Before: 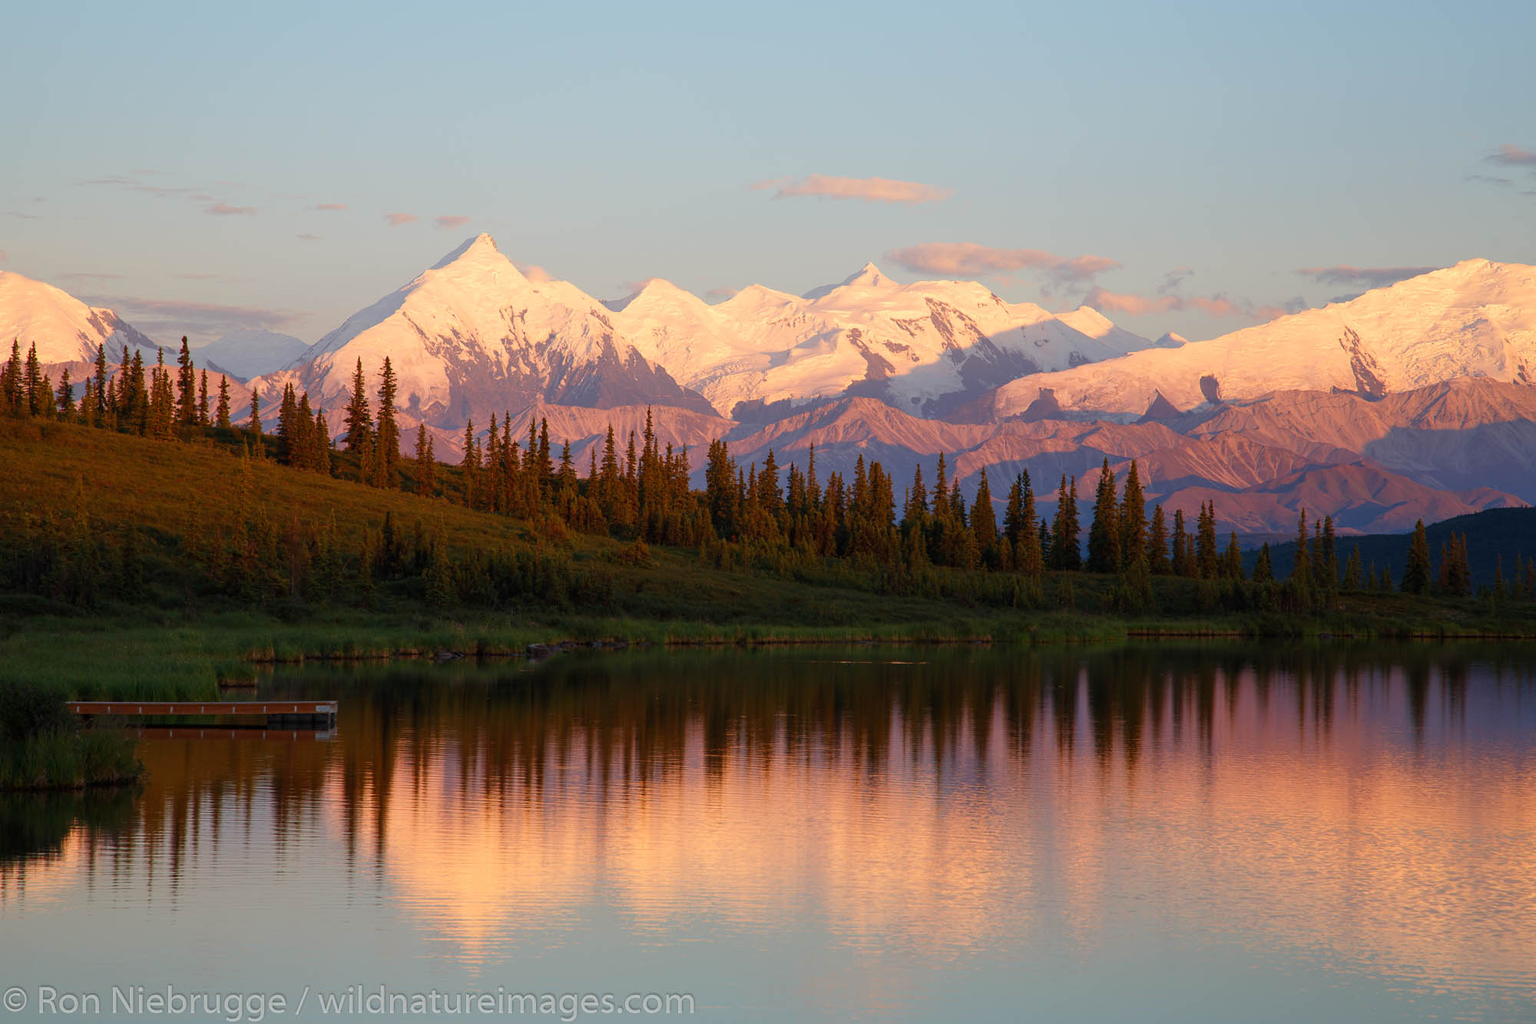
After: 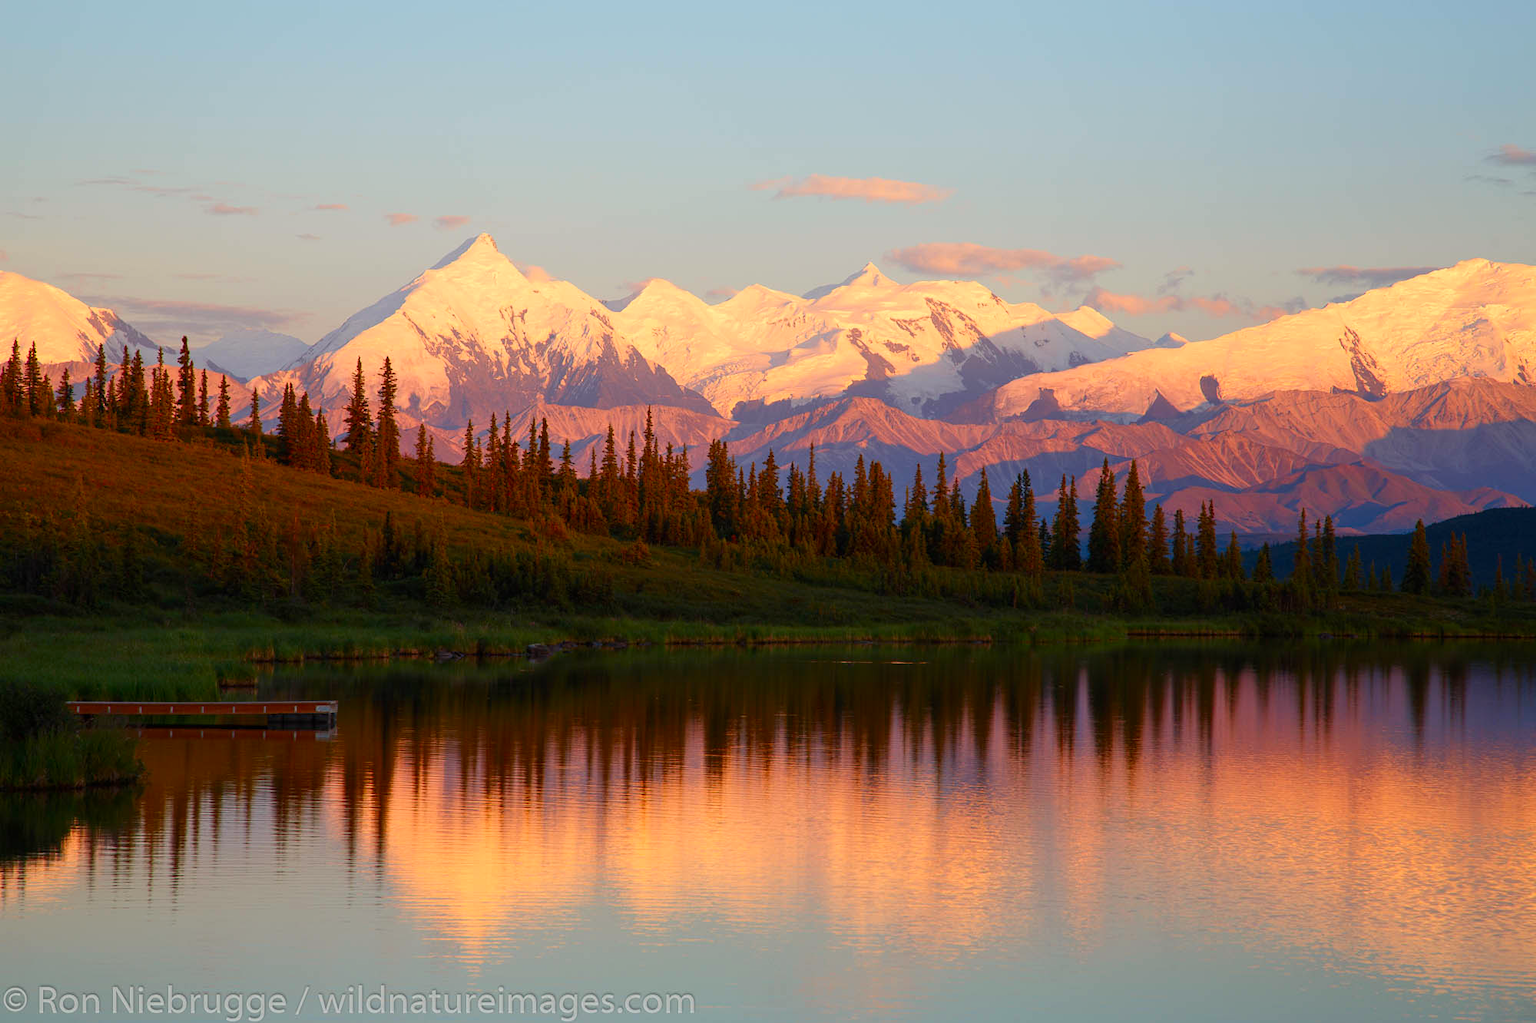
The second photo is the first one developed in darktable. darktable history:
color correction: highlights a* 0.754, highlights b* 2.81, saturation 1.07
exposure: compensate highlight preservation false
contrast brightness saturation: contrast 0.084, saturation 0.201
